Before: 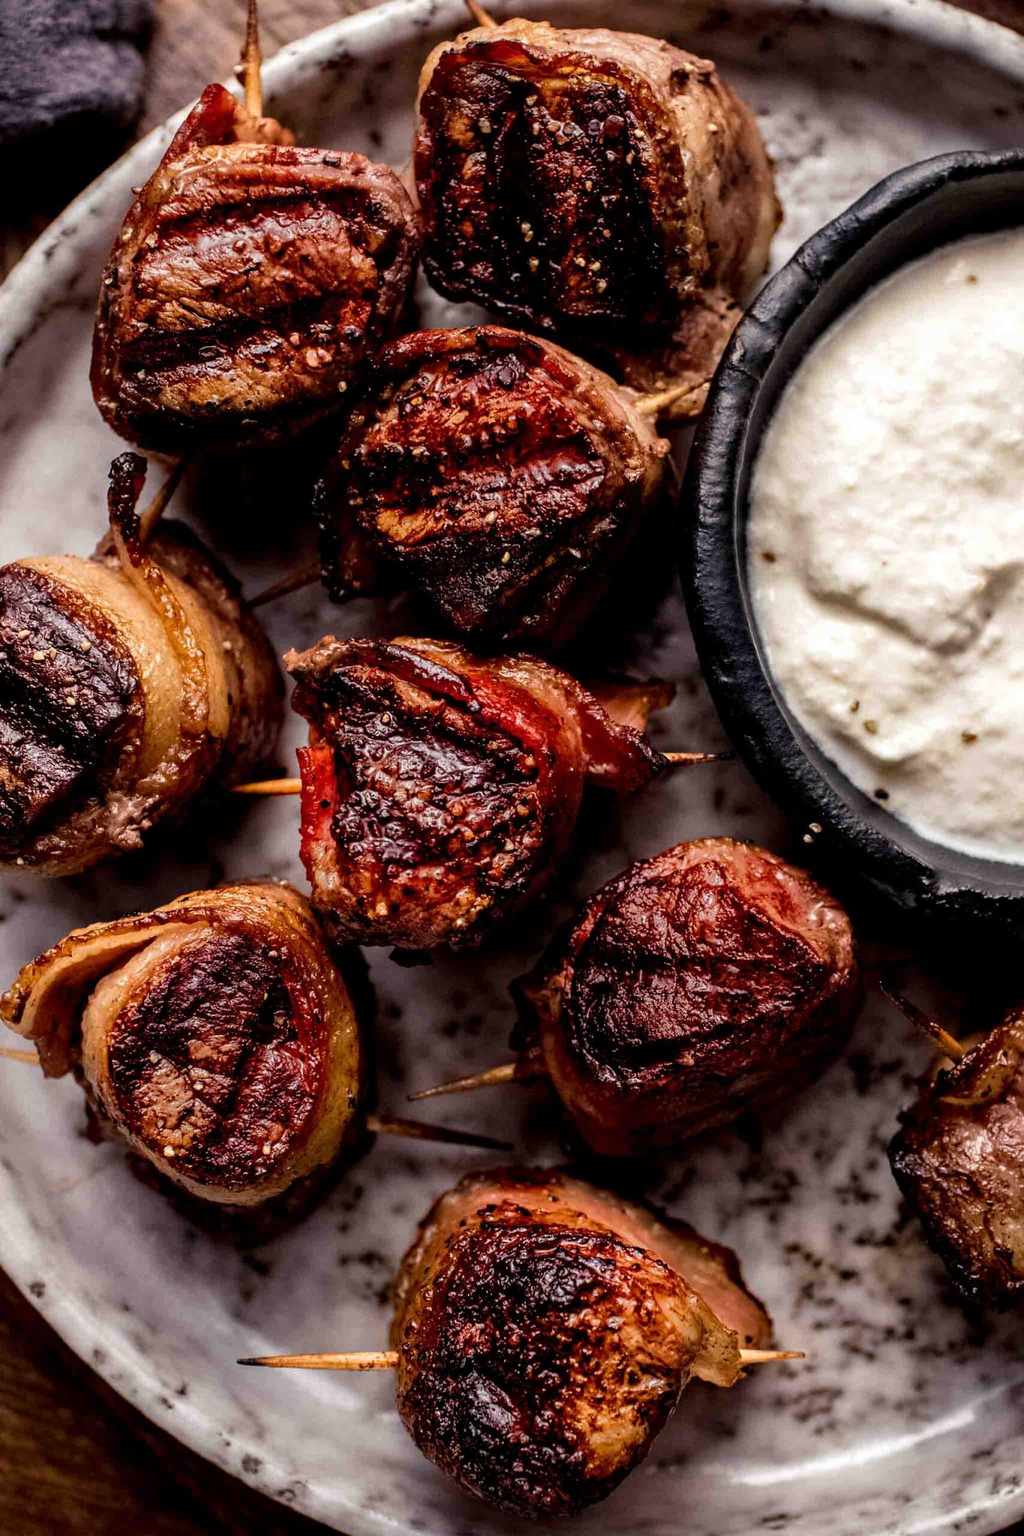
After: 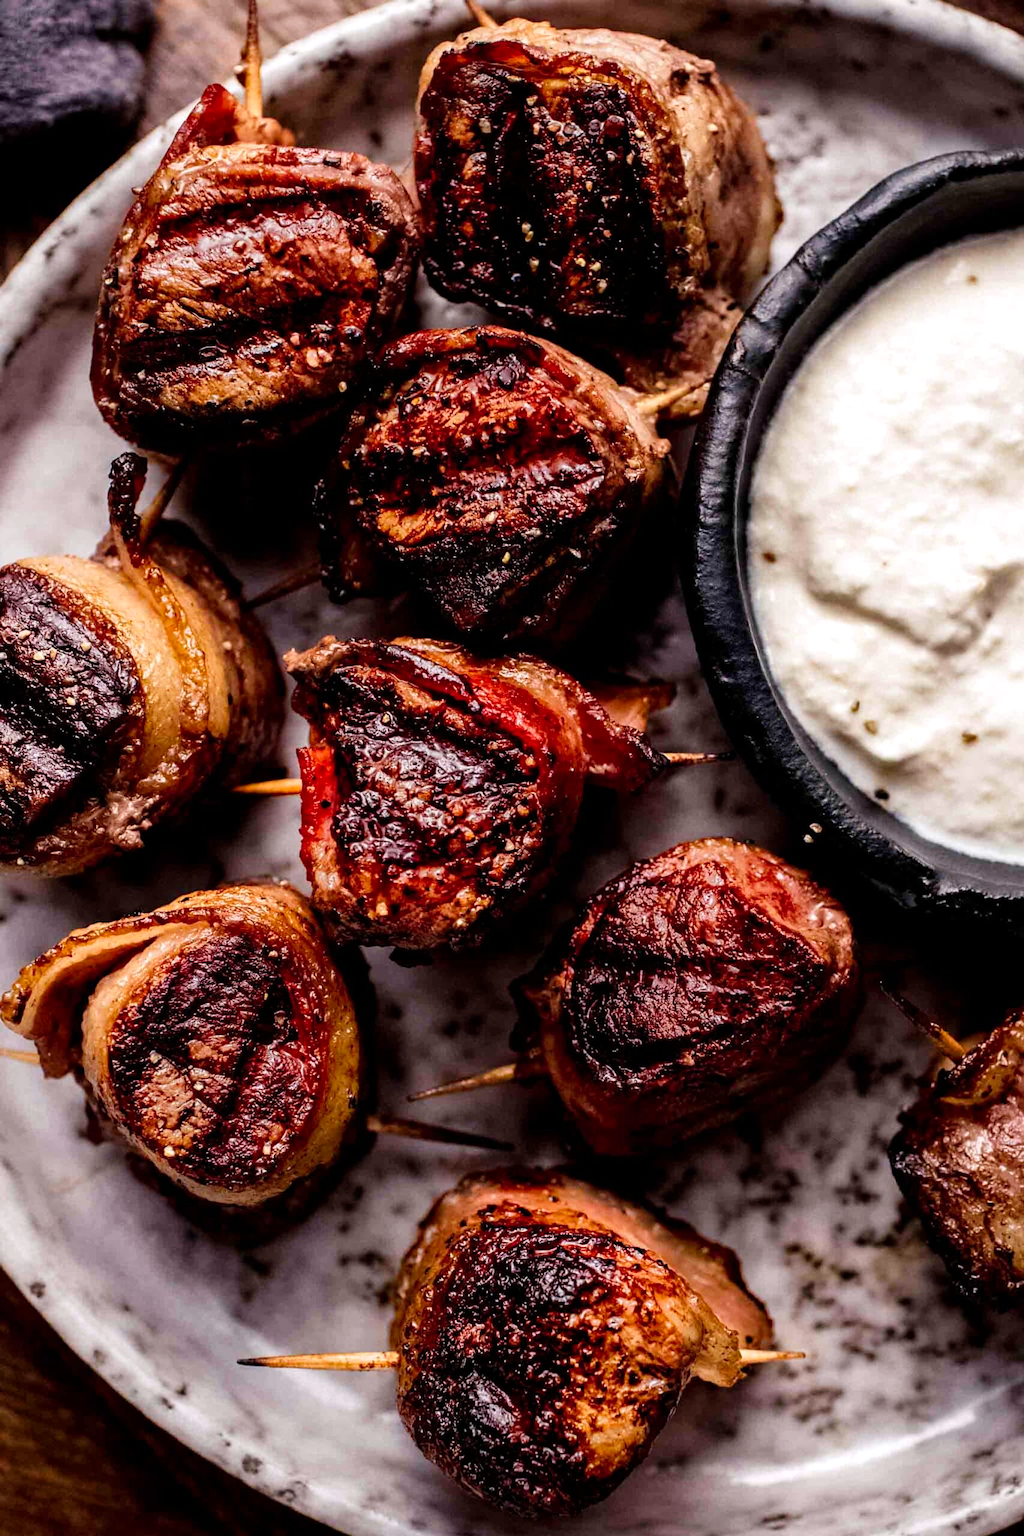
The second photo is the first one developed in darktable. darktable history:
white balance: red 1.004, blue 1.024
levels: levels [0, 0.492, 0.984]
tone curve: curves: ch0 [(0, 0) (0.004, 0.002) (0.02, 0.013) (0.218, 0.218) (0.664, 0.718) (0.832, 0.873) (1, 1)], preserve colors none
